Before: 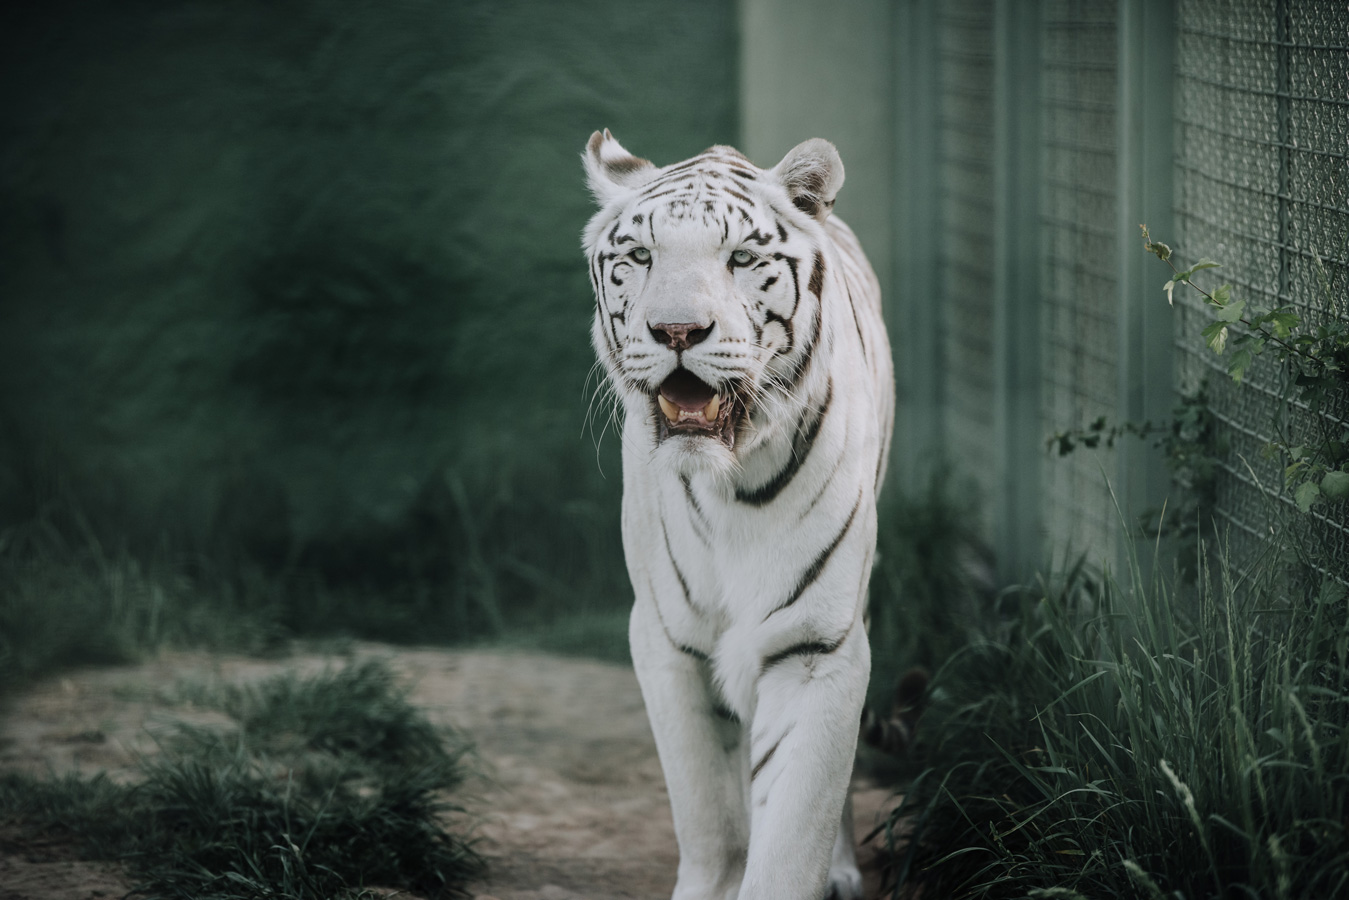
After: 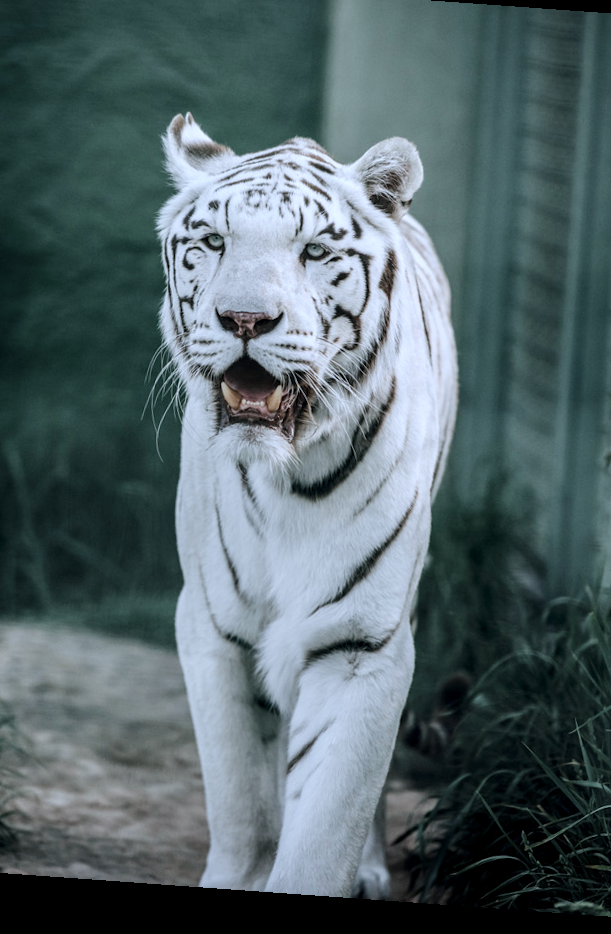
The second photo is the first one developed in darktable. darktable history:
local contrast: detail 150%
crop: left 33.452%, top 6.025%, right 23.155%
rotate and perspective: rotation 4.1°, automatic cropping off
color calibration: x 0.37, y 0.382, temperature 4313.32 K
